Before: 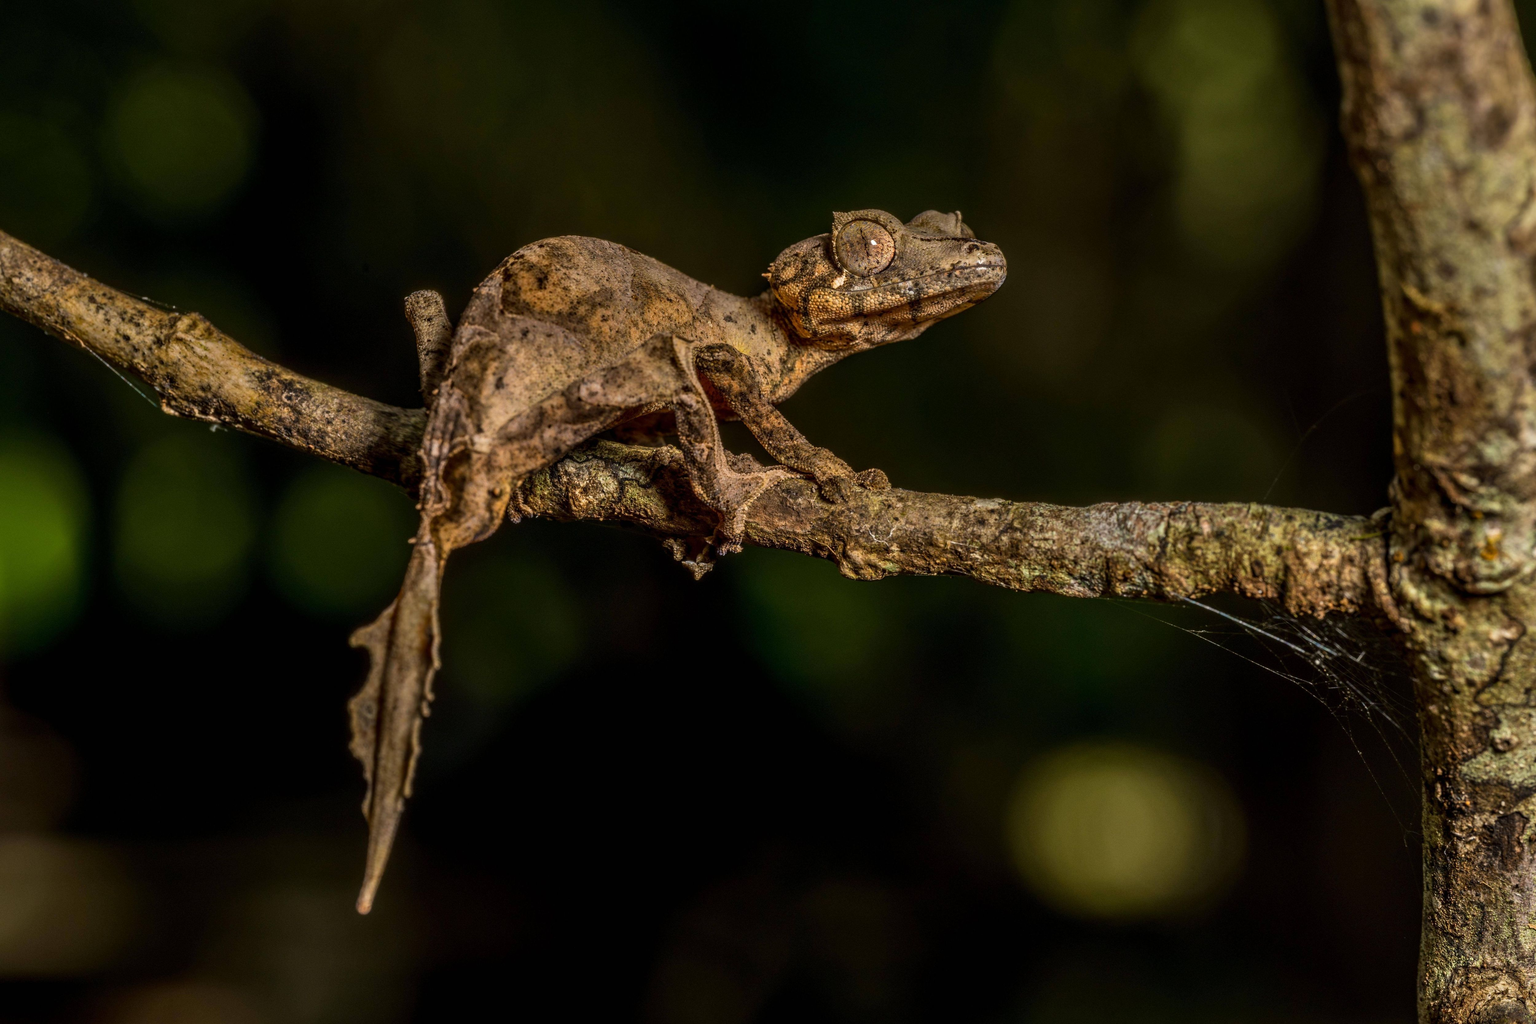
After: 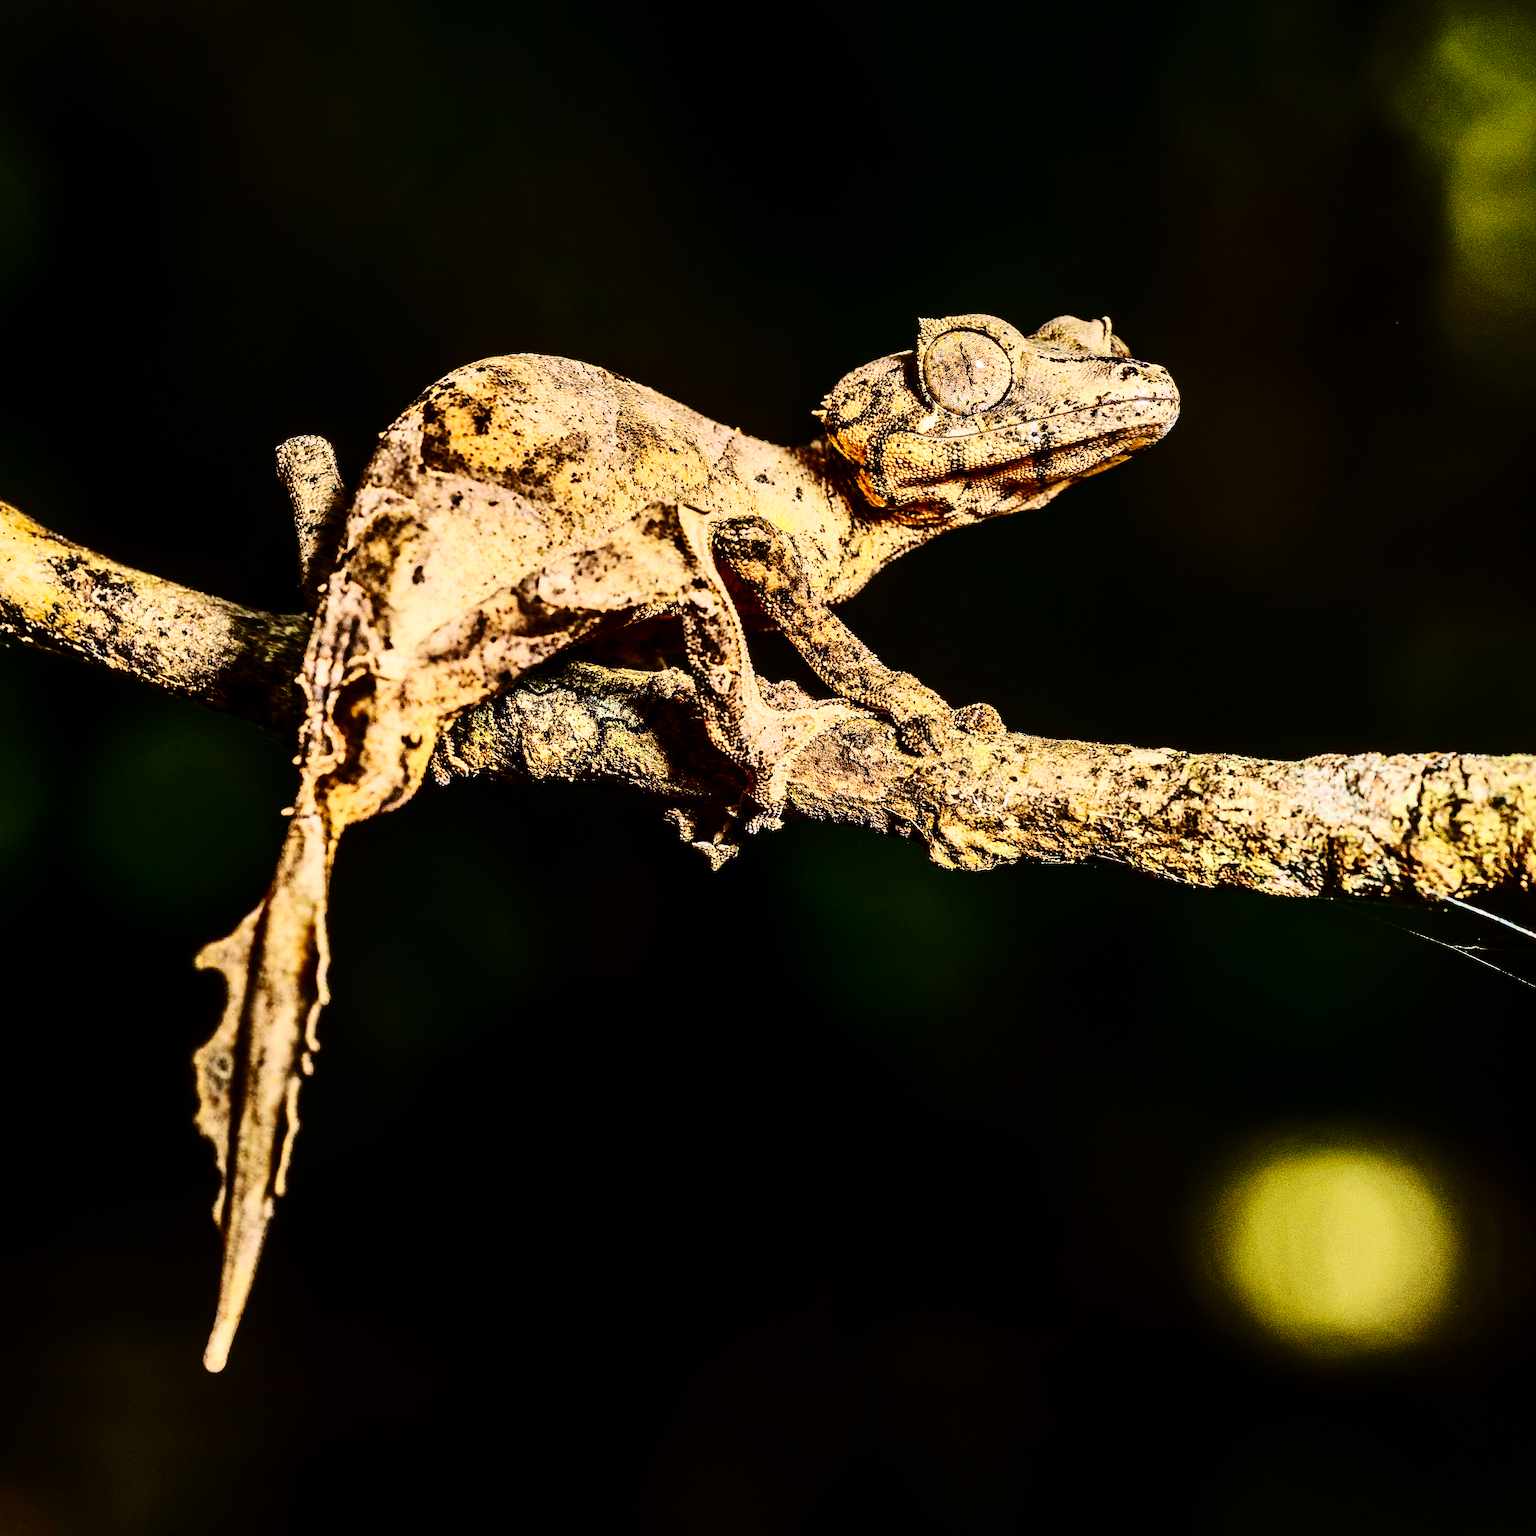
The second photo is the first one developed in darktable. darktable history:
base curve: curves: ch0 [(0, 0) (0.036, 0.025) (0.121, 0.166) (0.206, 0.329) (0.605, 0.79) (1, 1)], preserve colors none
crop and rotate: left 14.409%, right 18.934%
tone equalizer: -7 EV 0.156 EV, -6 EV 0.62 EV, -5 EV 1.15 EV, -4 EV 1.36 EV, -3 EV 1.12 EV, -2 EV 0.6 EV, -1 EV 0.155 EV, edges refinement/feathering 500, mask exposure compensation -1.57 EV, preserve details no
contrast brightness saturation: contrast 0.276
sharpen: on, module defaults
